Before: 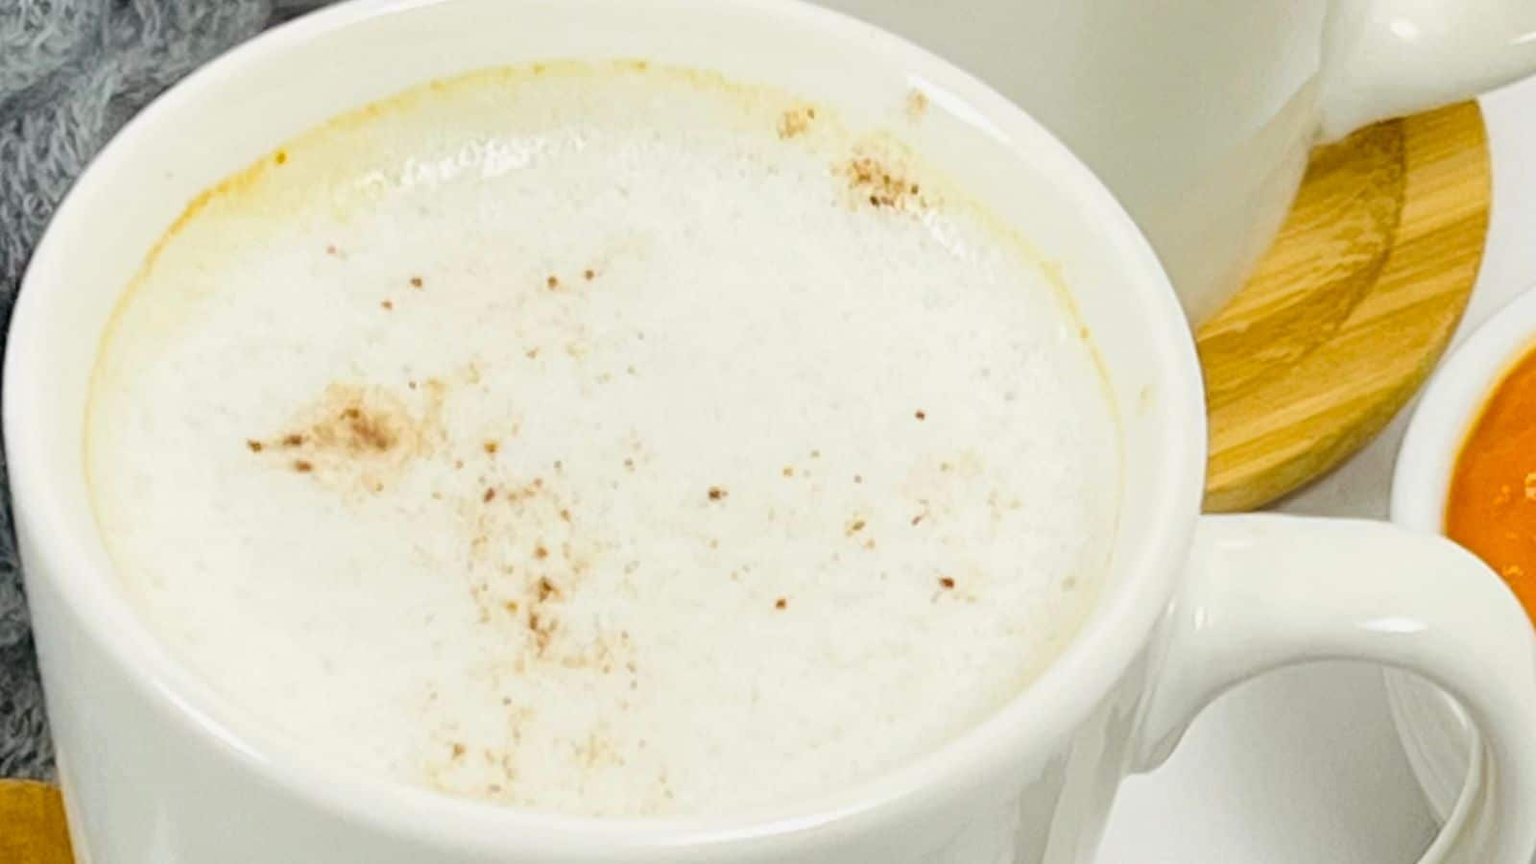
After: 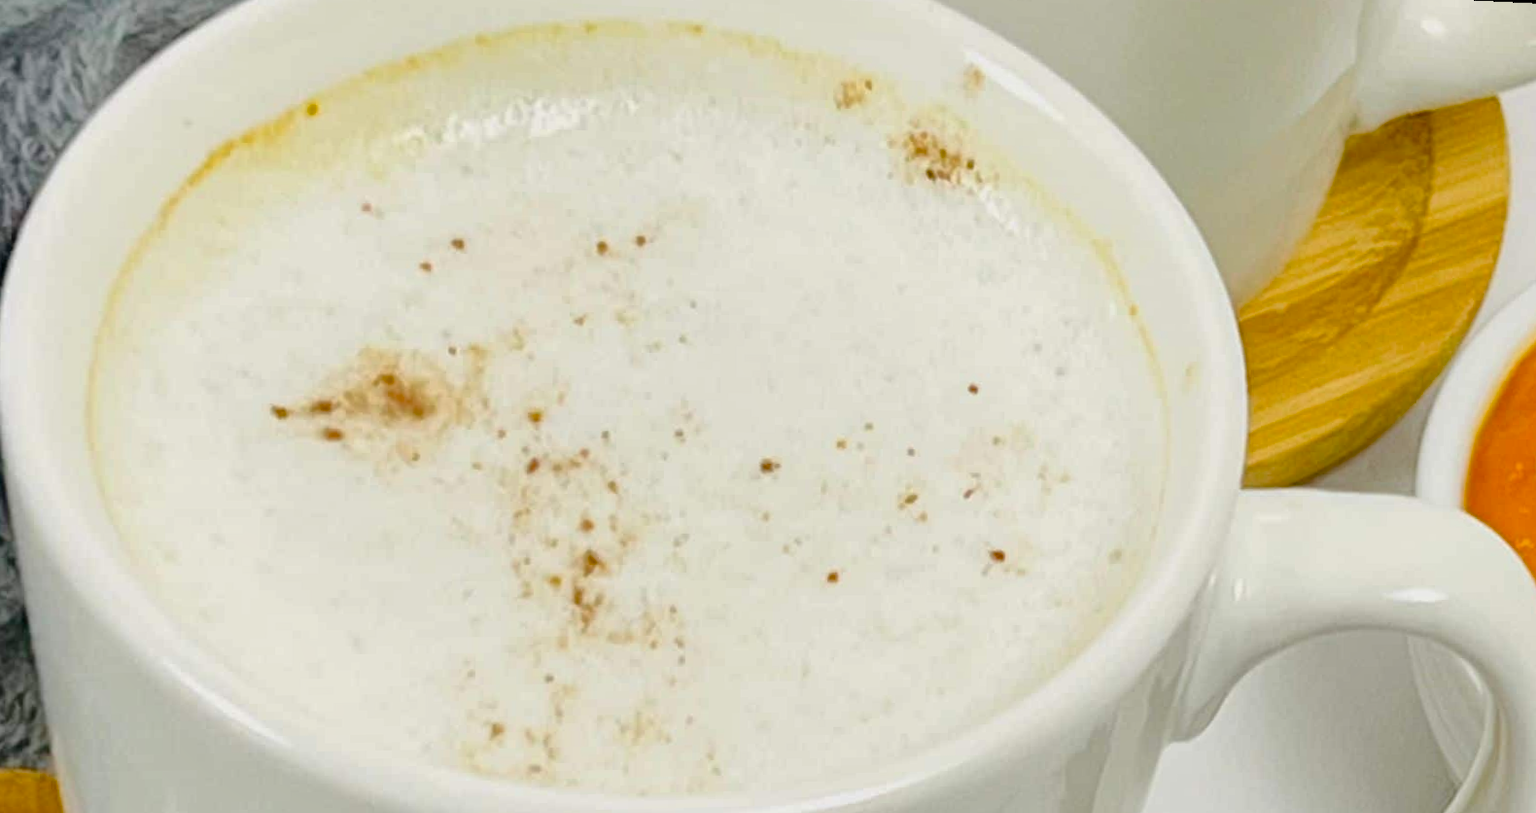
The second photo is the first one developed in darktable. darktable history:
rotate and perspective: rotation 0.679°, lens shift (horizontal) 0.136, crop left 0.009, crop right 0.991, crop top 0.078, crop bottom 0.95
shadows and highlights: shadows -20, white point adjustment -2, highlights -35
color balance rgb: perceptual saturation grading › global saturation 20%, perceptual saturation grading › highlights -25%, perceptual saturation grading › shadows 50%
